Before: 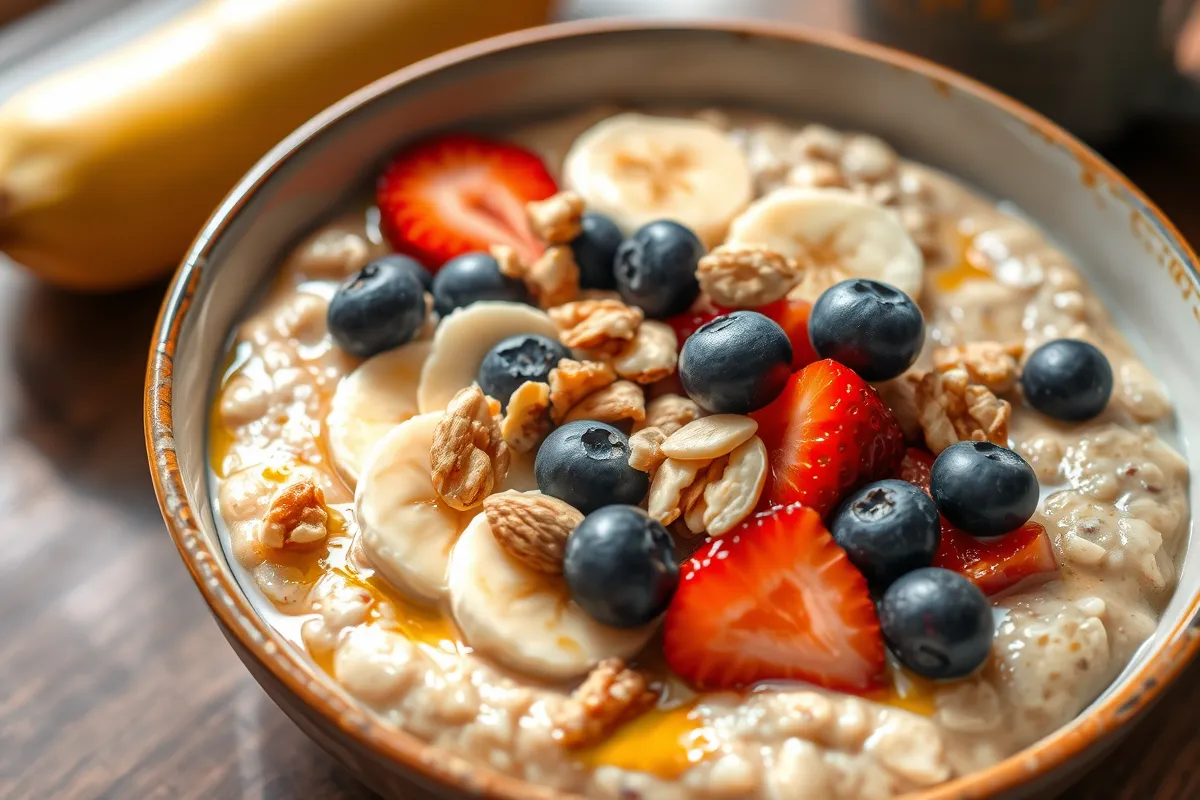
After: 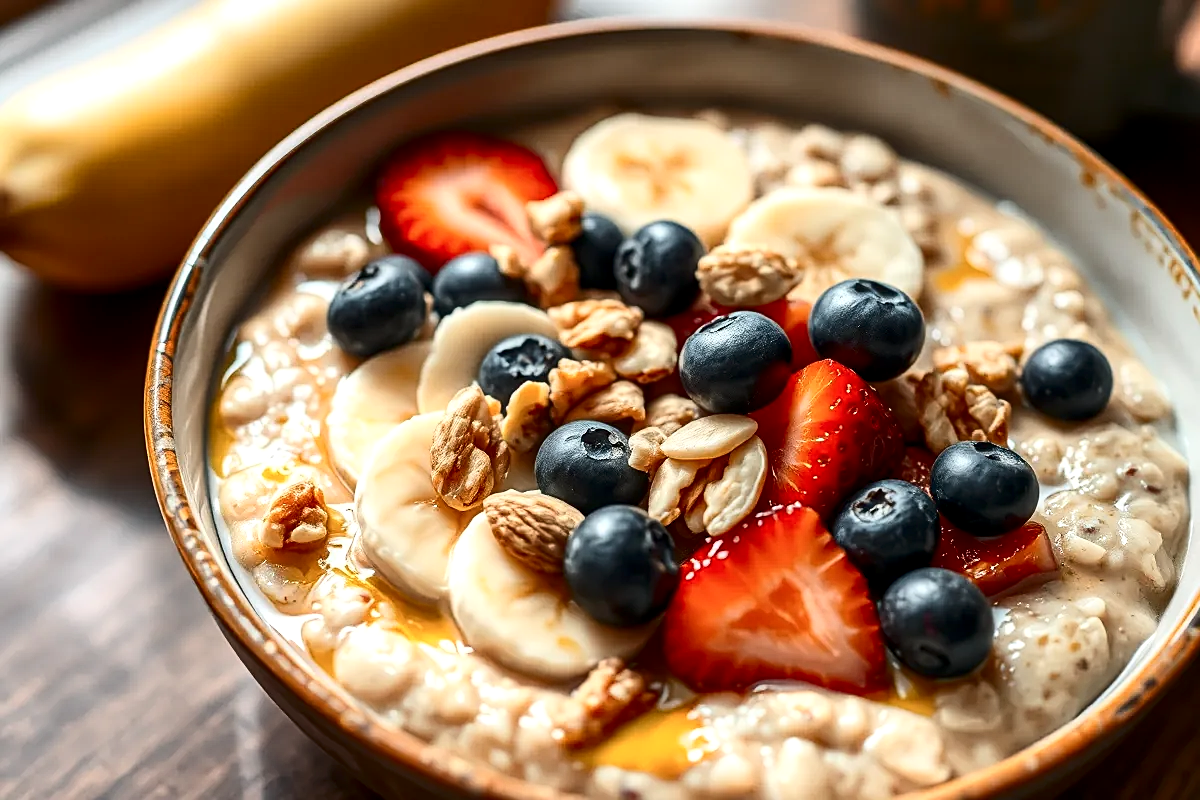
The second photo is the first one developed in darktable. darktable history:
contrast brightness saturation: contrast 0.28
local contrast: highlights 100%, shadows 100%, detail 120%, midtone range 0.2
levels: mode automatic
sharpen: on, module defaults
